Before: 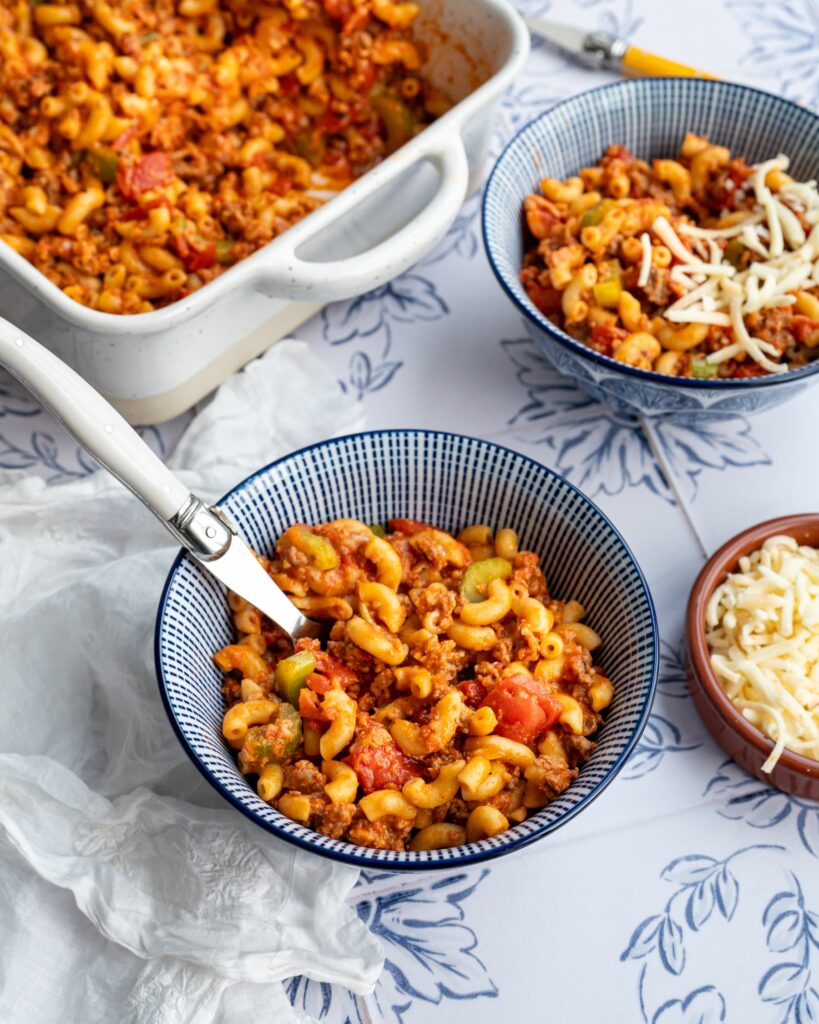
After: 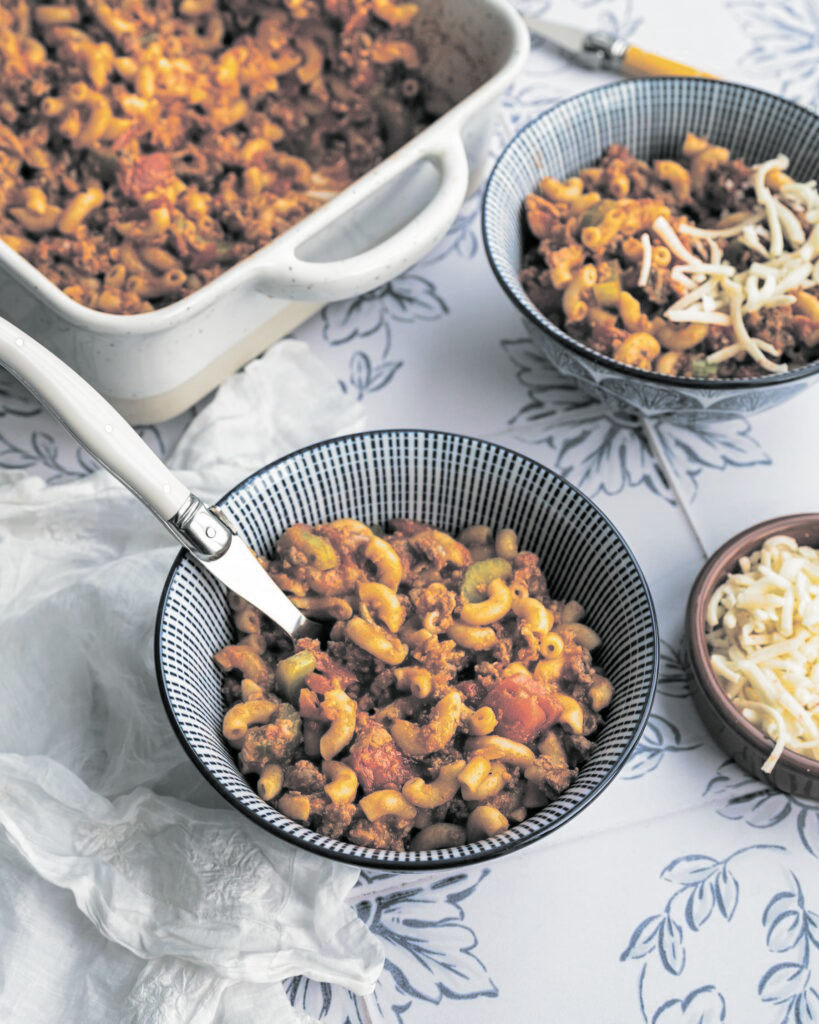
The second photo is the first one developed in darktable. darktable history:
split-toning: shadows › hue 190.8°, shadows › saturation 0.05, highlights › hue 54°, highlights › saturation 0.05, compress 0%
